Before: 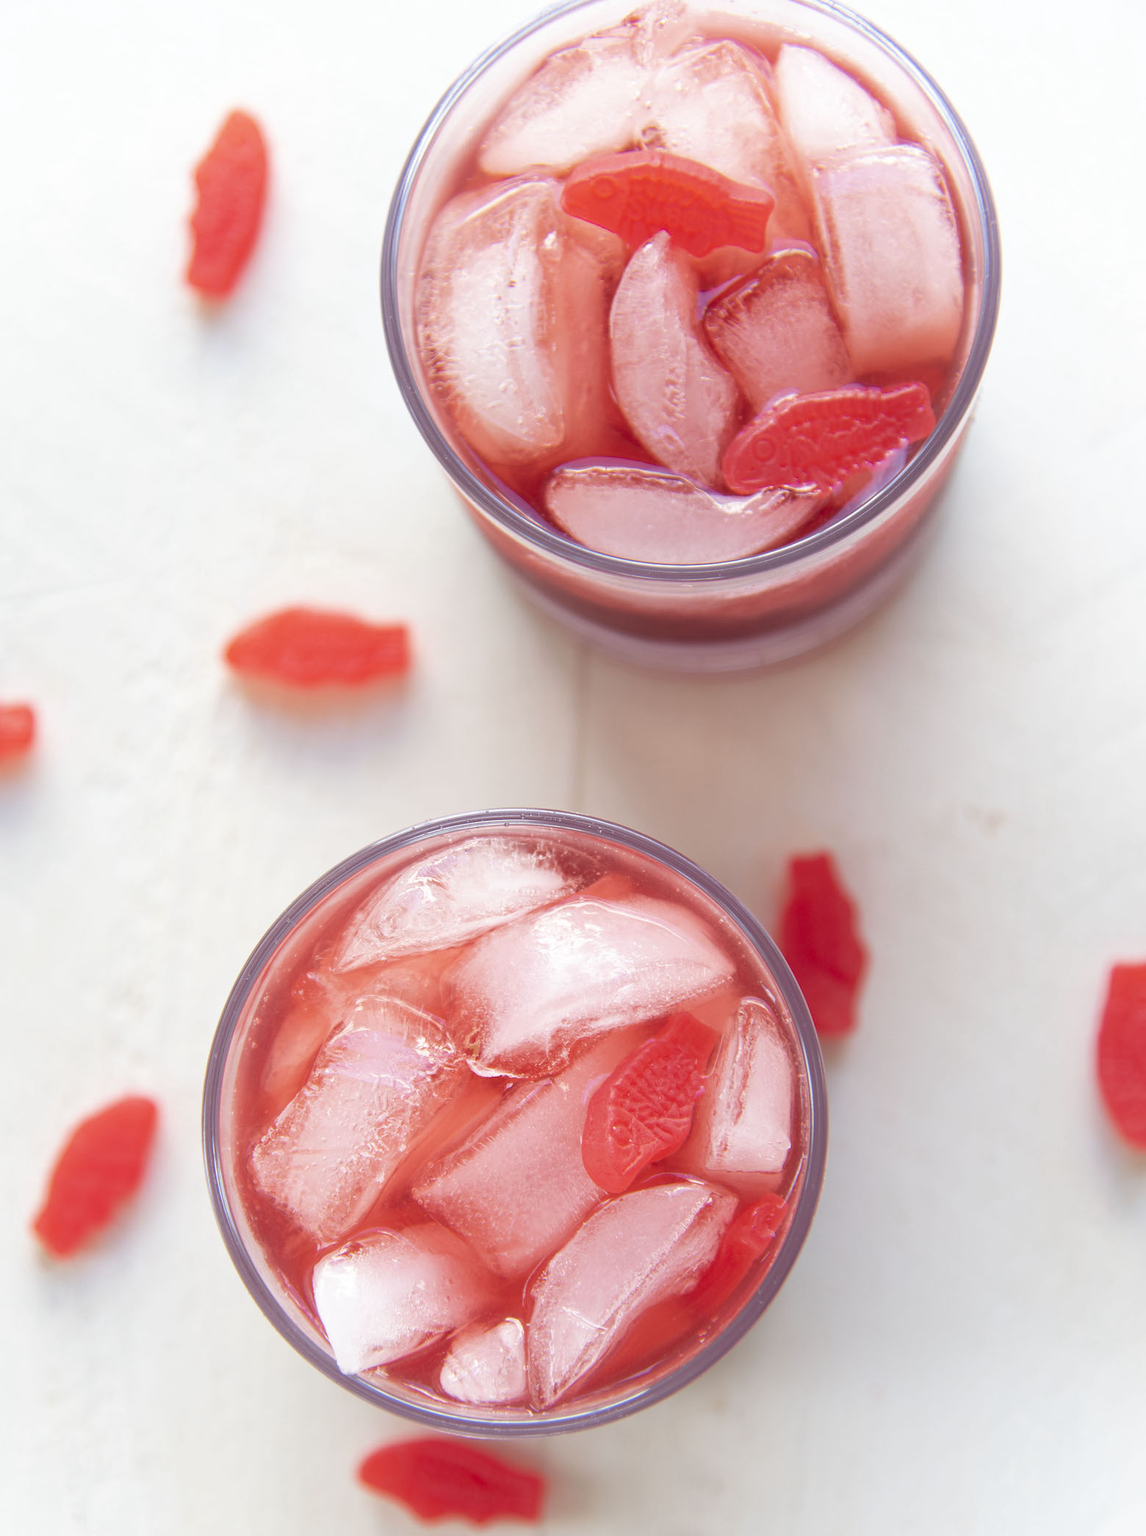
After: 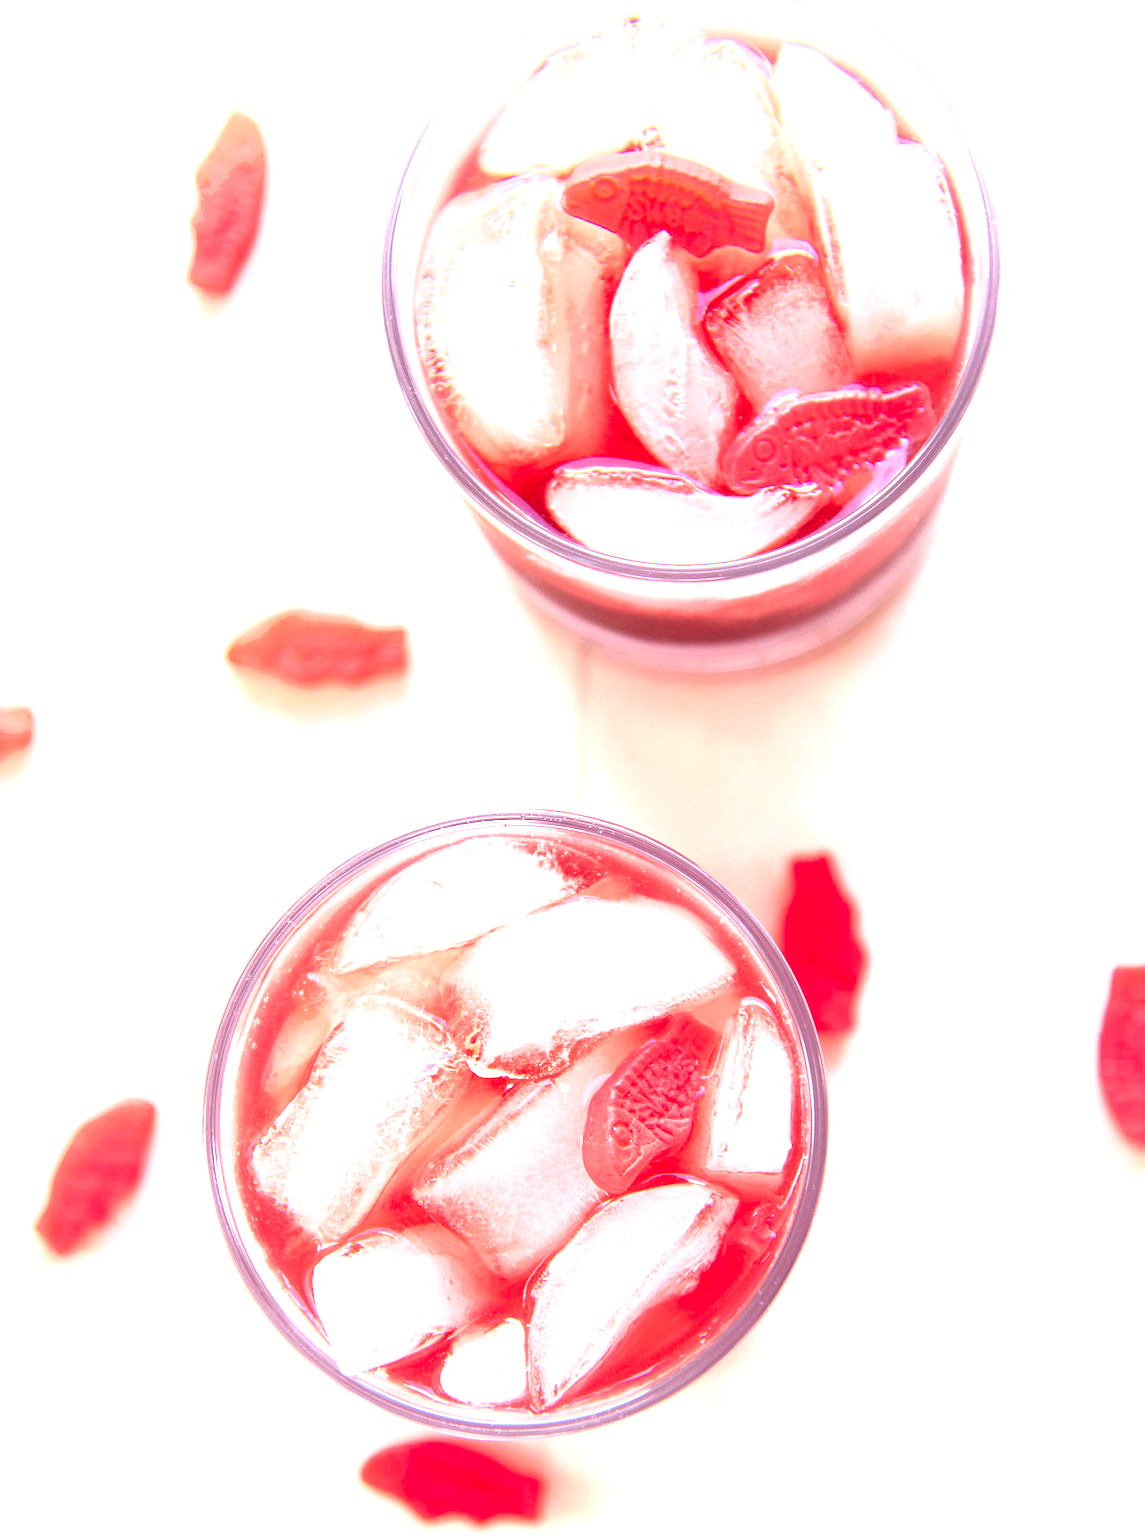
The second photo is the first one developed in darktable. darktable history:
crop: left 0.017%
exposure: exposure 1.482 EV, compensate highlight preservation false
shadows and highlights: shadows 37.32, highlights -26.88, soften with gaussian
